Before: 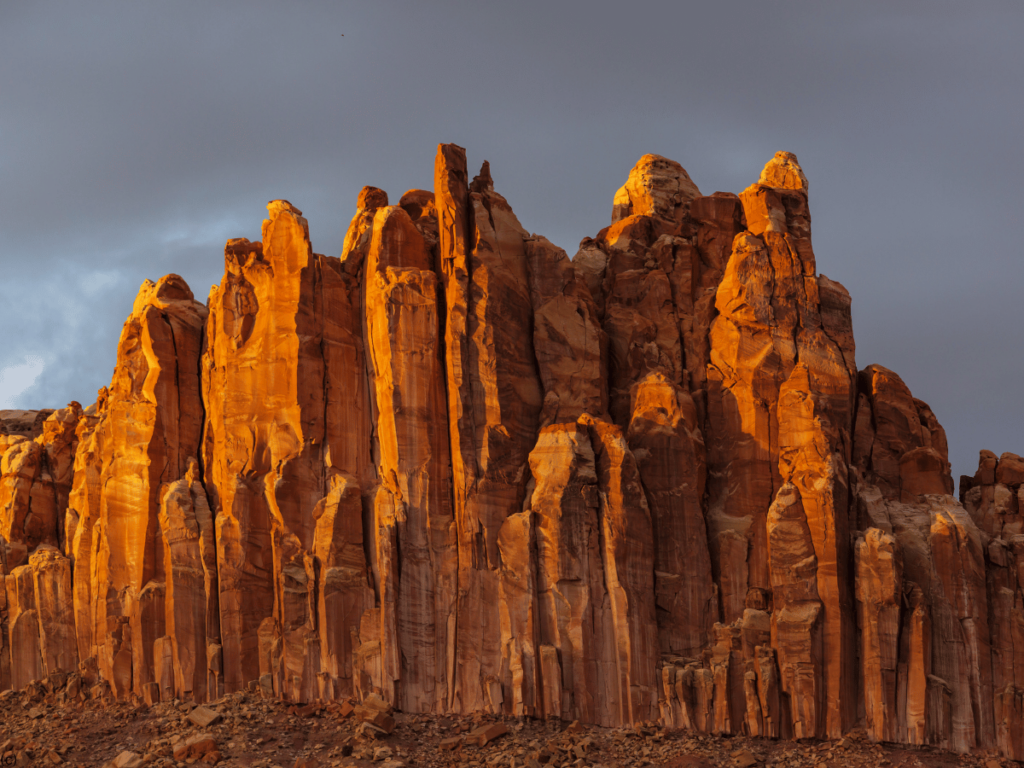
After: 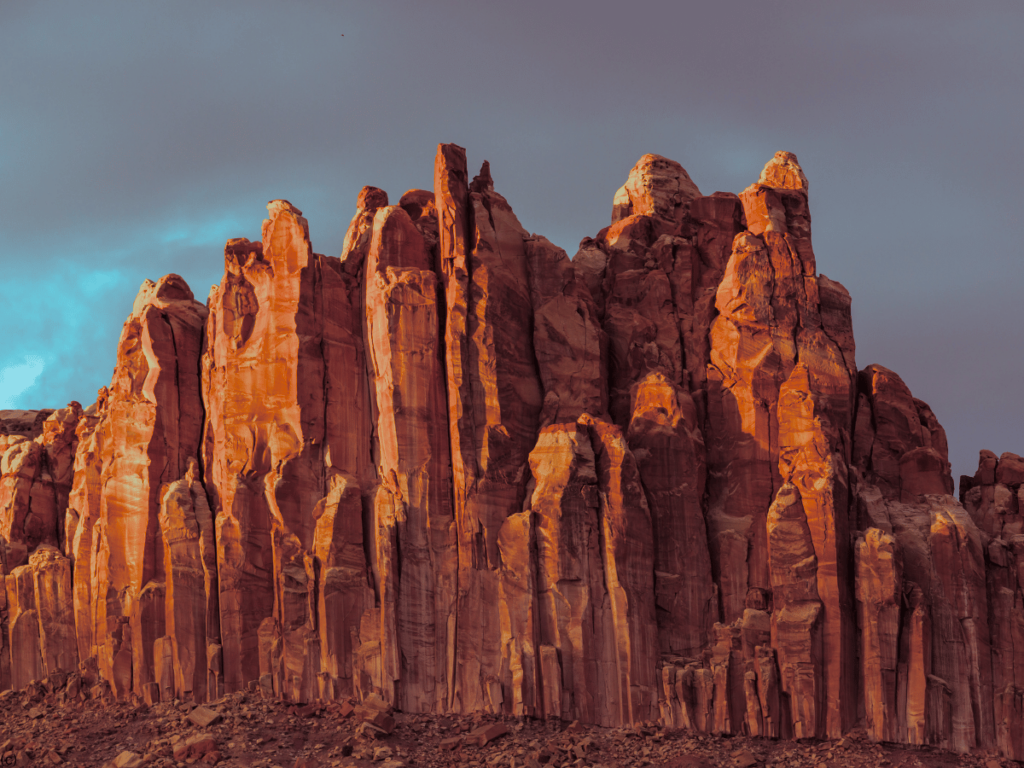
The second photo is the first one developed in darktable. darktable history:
split-toning: shadows › hue 327.6°, highlights › hue 198°, highlights › saturation 0.55, balance -21.25, compress 0%
